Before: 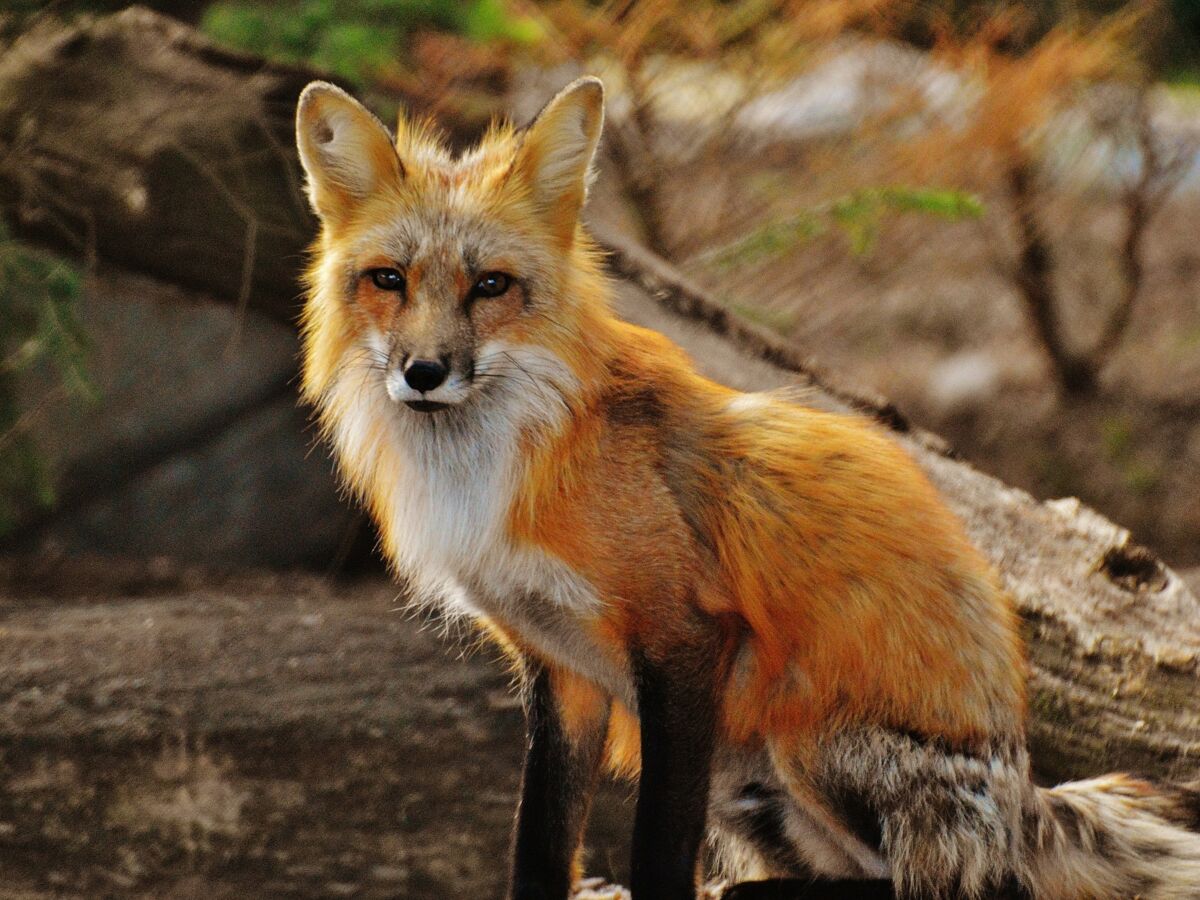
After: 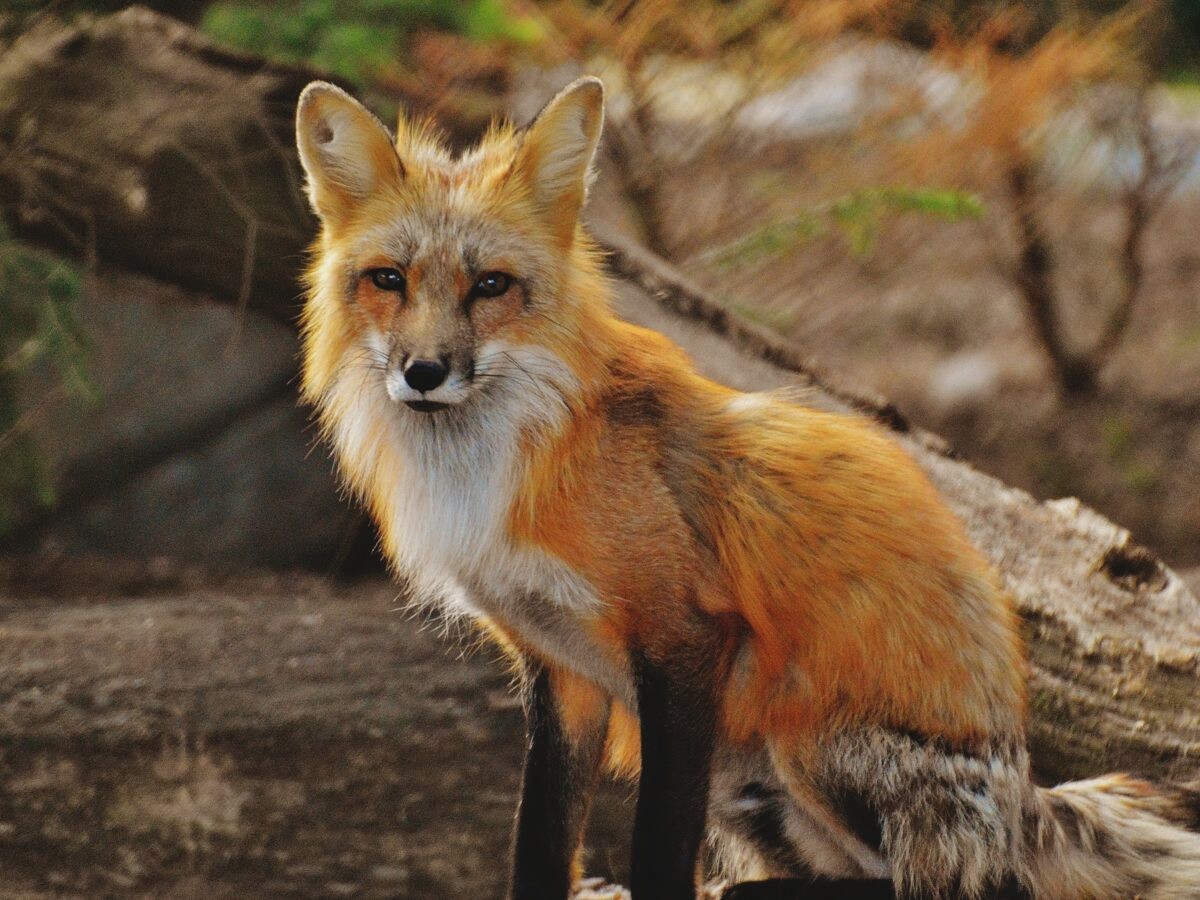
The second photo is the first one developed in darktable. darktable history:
contrast brightness saturation: contrast -0.103, saturation -0.081
